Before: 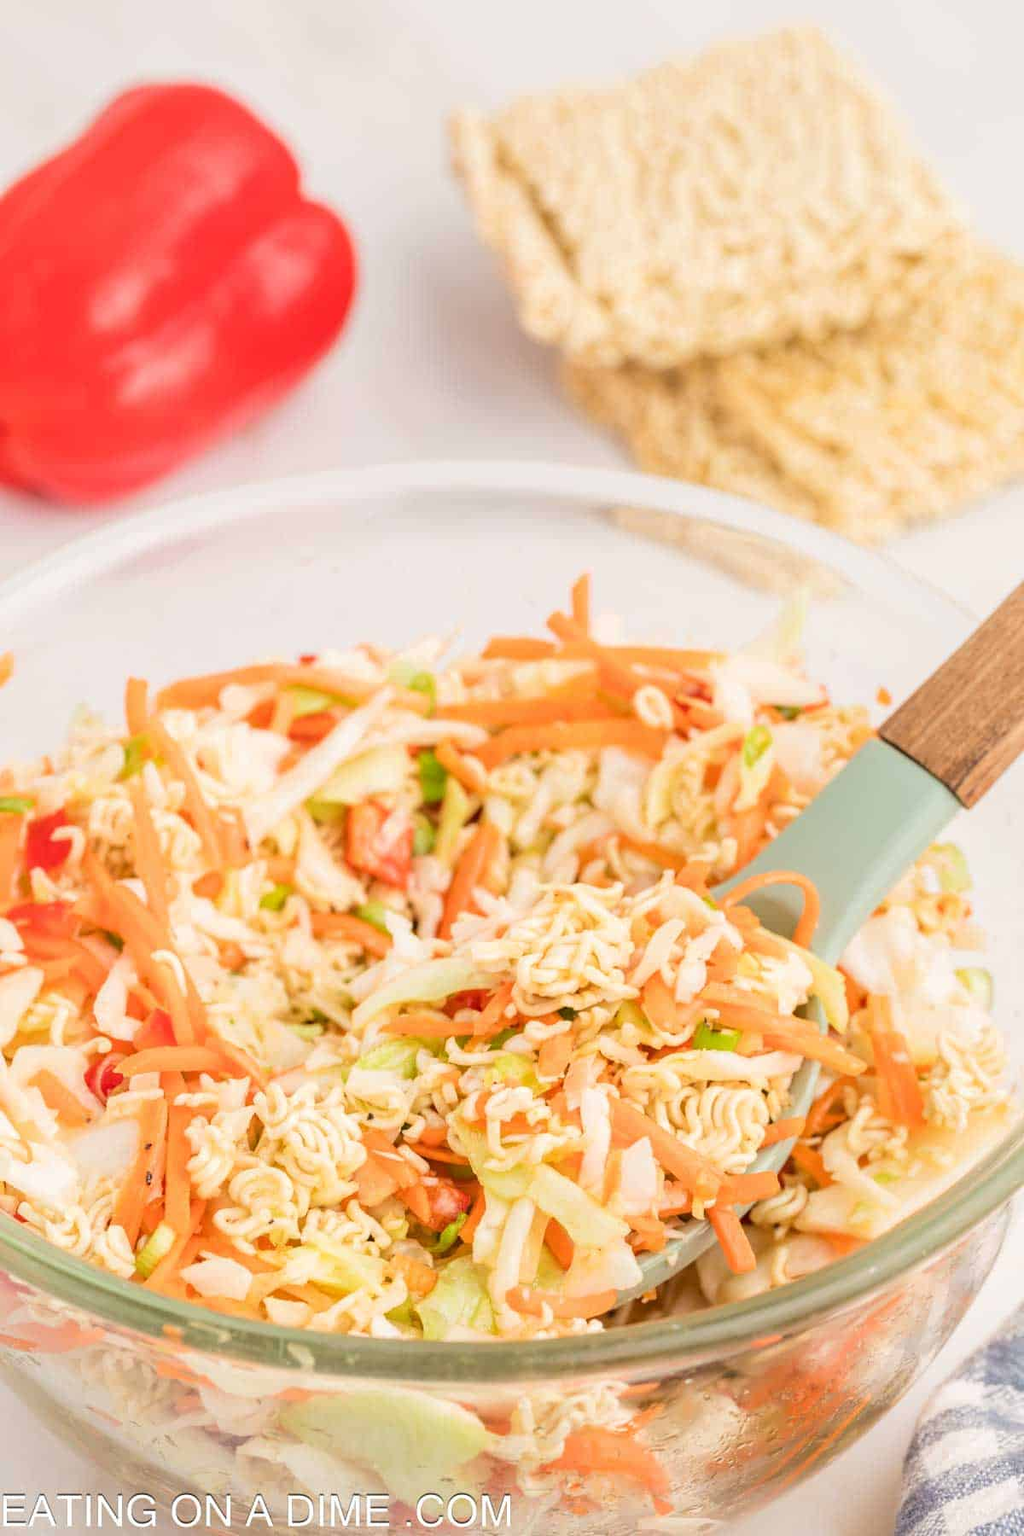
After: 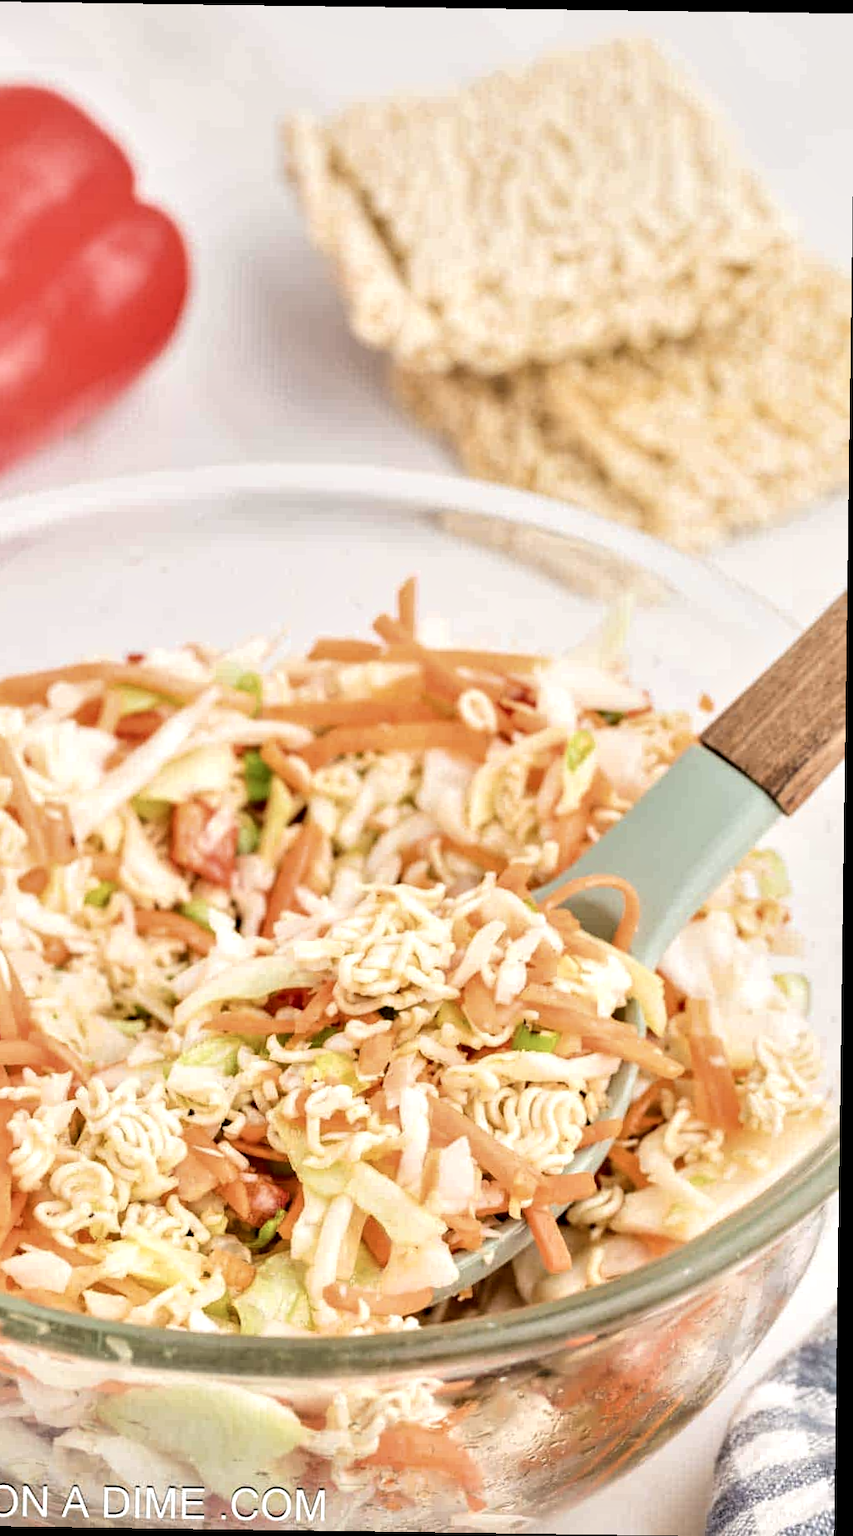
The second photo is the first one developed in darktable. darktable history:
contrast equalizer: y [[0.601, 0.6, 0.598, 0.598, 0.6, 0.601], [0.5 ×6], [0.5 ×6], [0 ×6], [0 ×6]]
rotate and perspective: rotation 0.8°, automatic cropping off
color correction: saturation 0.8
crop: left 17.582%, bottom 0.031%
